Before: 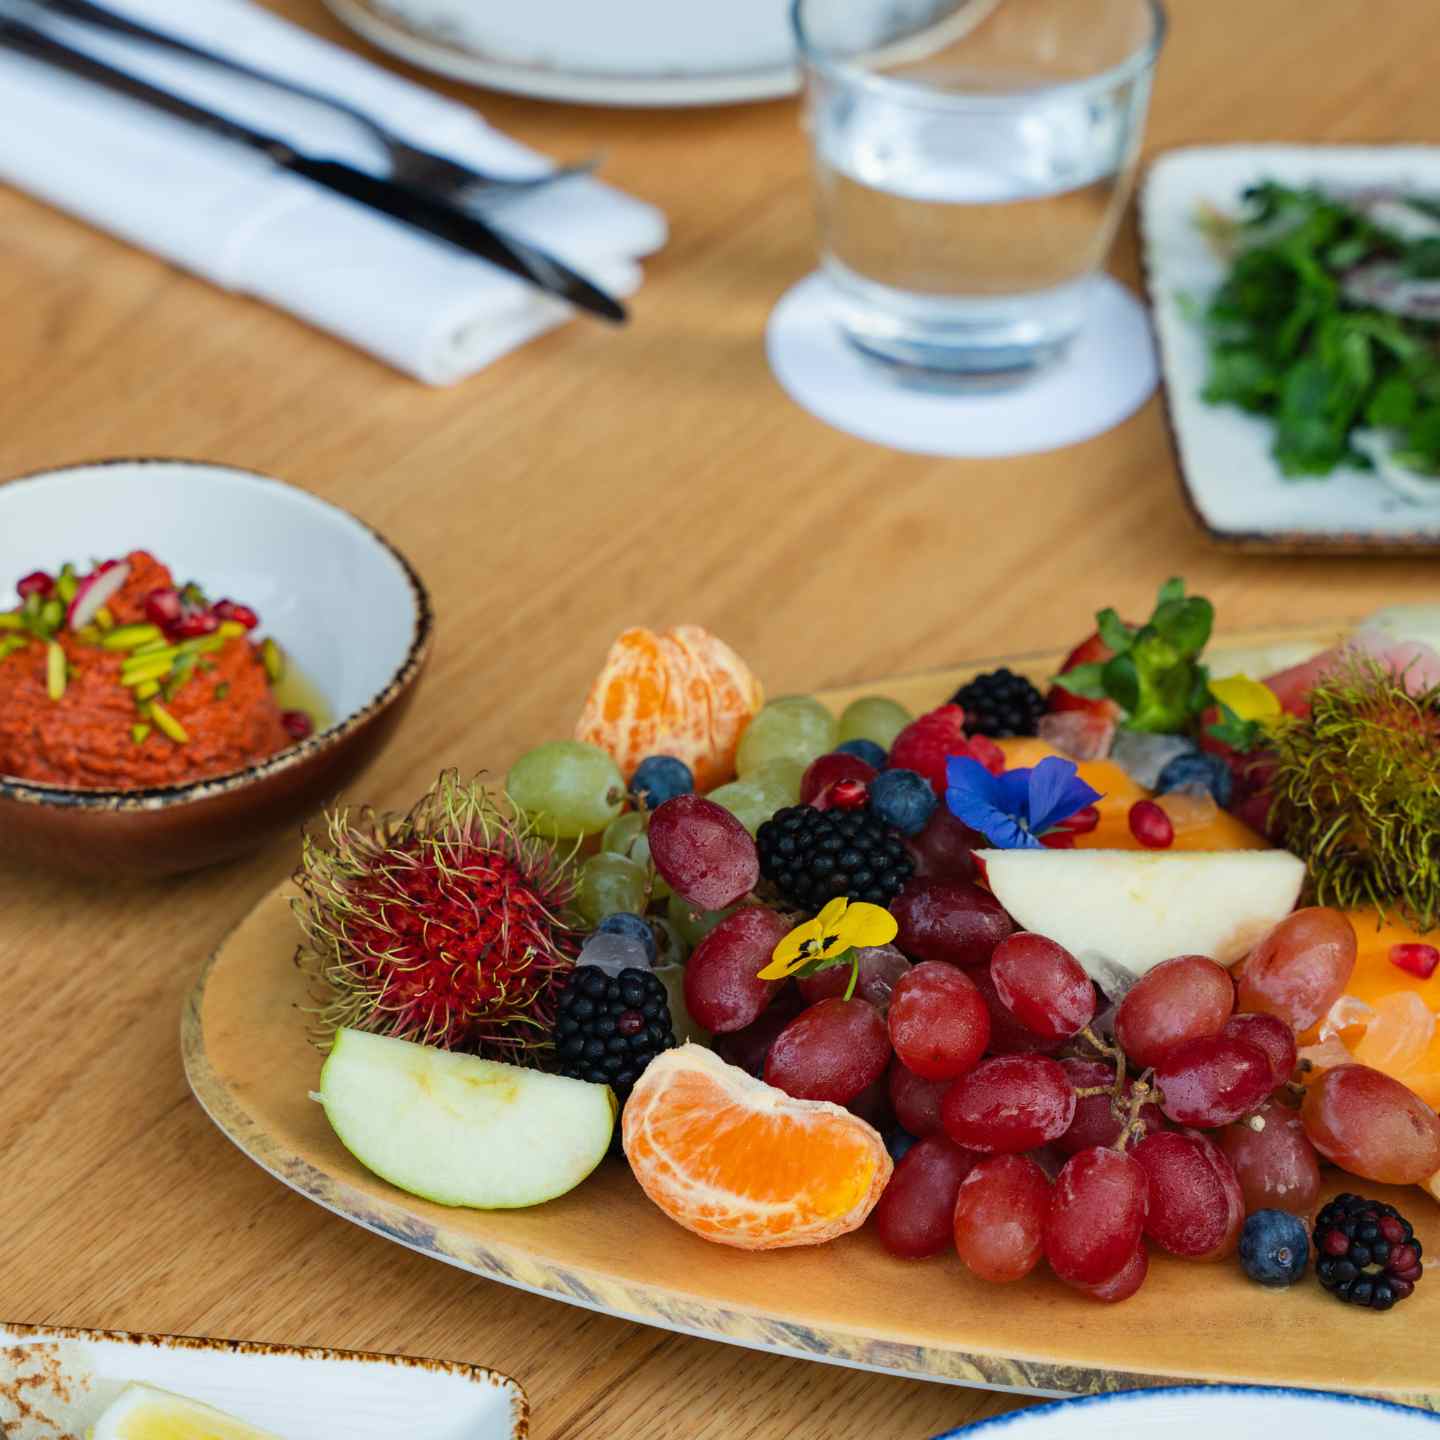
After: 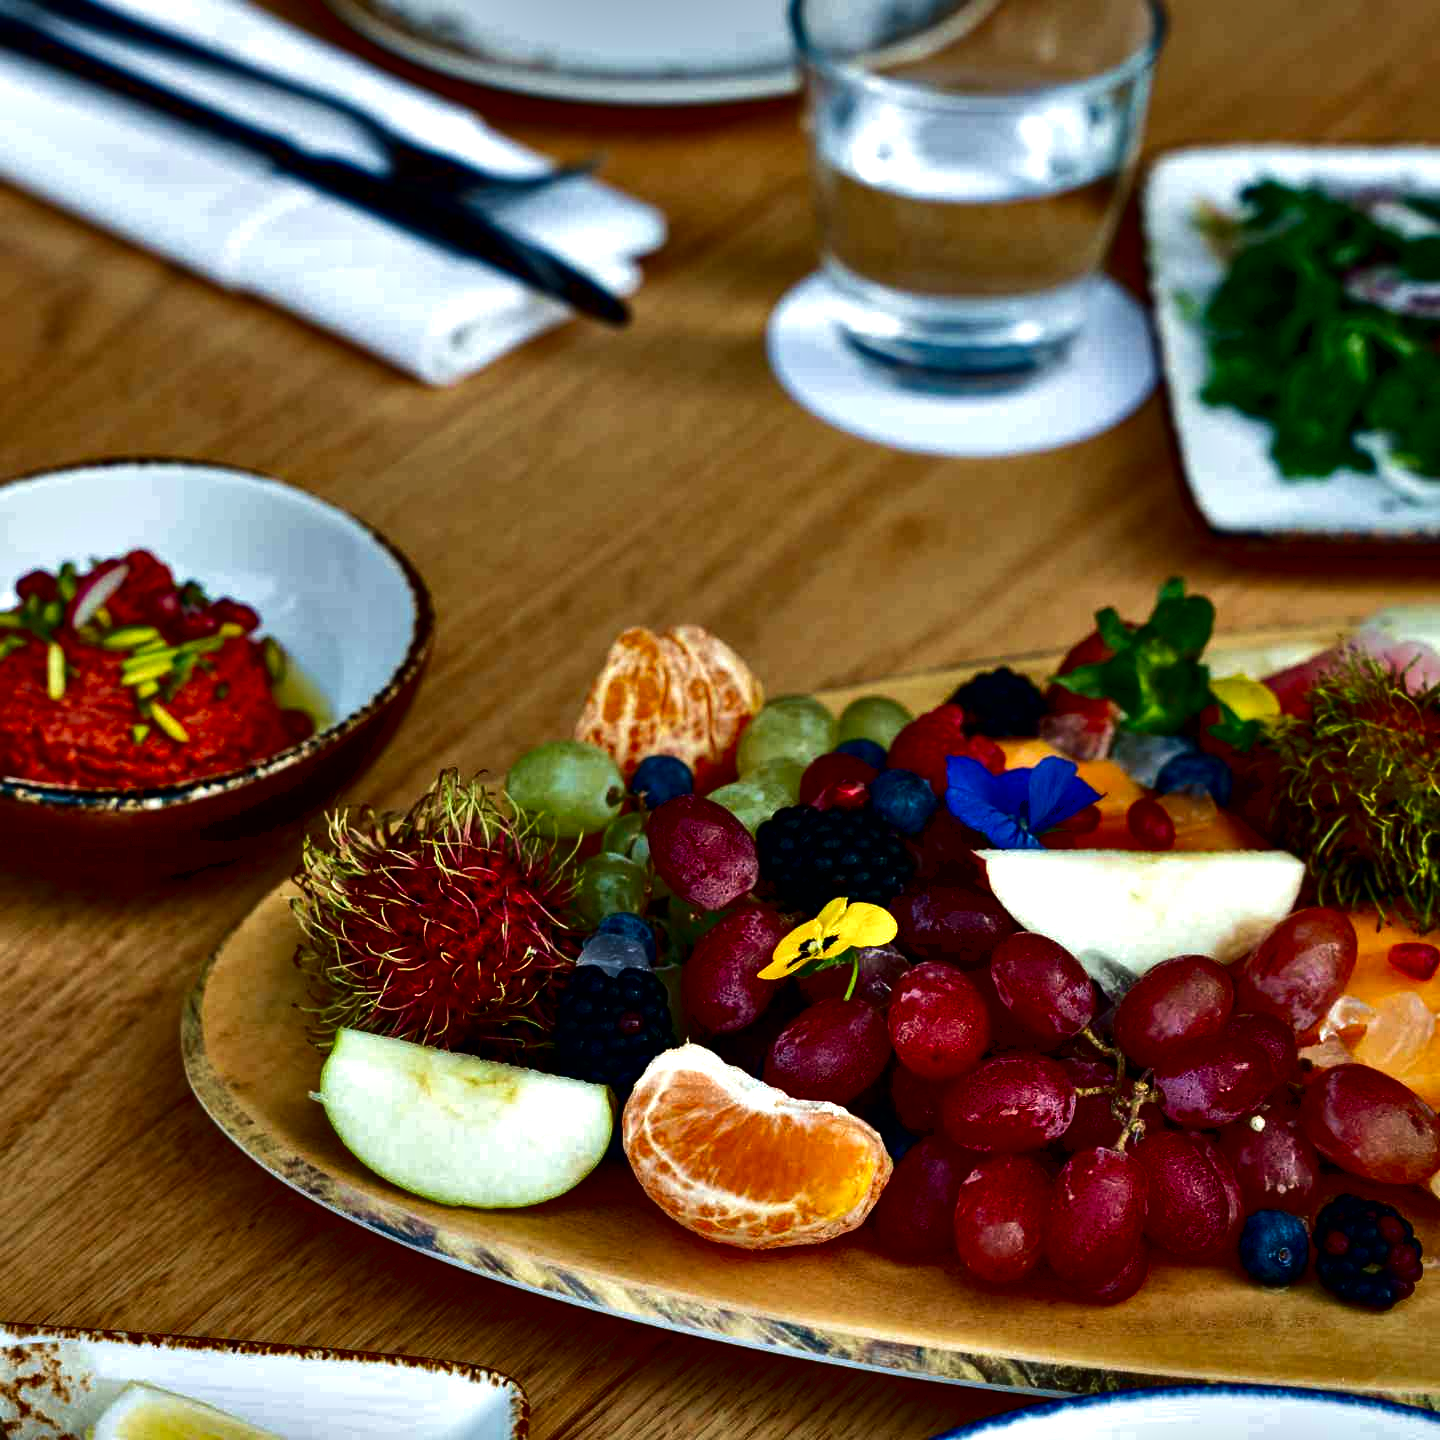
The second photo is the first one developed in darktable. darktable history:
contrast brightness saturation: brightness -0.518
velvia: on, module defaults
contrast equalizer: octaves 7, y [[0.6 ×6], [0.55 ×6], [0 ×6], [0 ×6], [0 ×6]]
shadows and highlights: soften with gaussian
